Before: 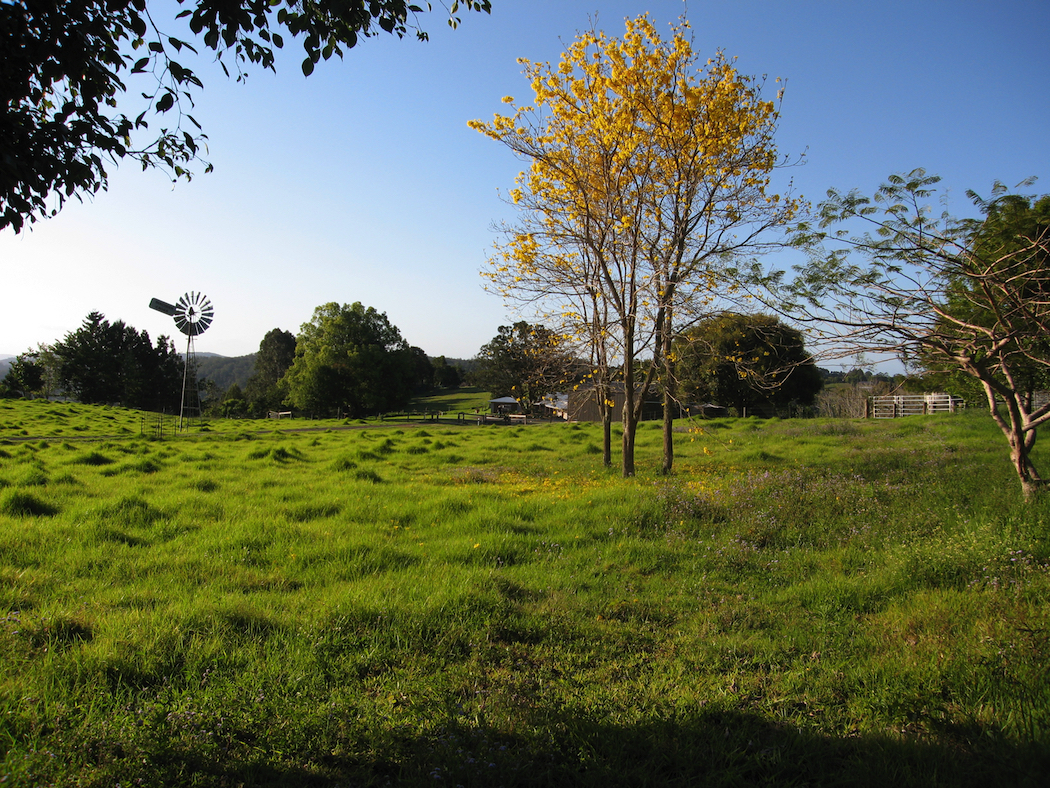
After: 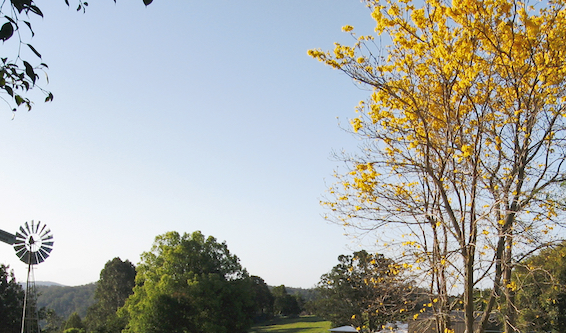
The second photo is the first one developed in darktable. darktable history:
shadows and highlights: highlights color adjustment 0%, low approximation 0.01, soften with gaussian
crop: left 15.306%, top 9.065%, right 30.789%, bottom 48.638%
tone curve: curves: ch0 [(0, 0) (0.003, 0.026) (0.011, 0.03) (0.025, 0.047) (0.044, 0.082) (0.069, 0.119) (0.1, 0.157) (0.136, 0.19) (0.177, 0.231) (0.224, 0.27) (0.277, 0.318) (0.335, 0.383) (0.399, 0.456) (0.468, 0.532) (0.543, 0.618) (0.623, 0.71) (0.709, 0.786) (0.801, 0.851) (0.898, 0.908) (1, 1)], preserve colors none
